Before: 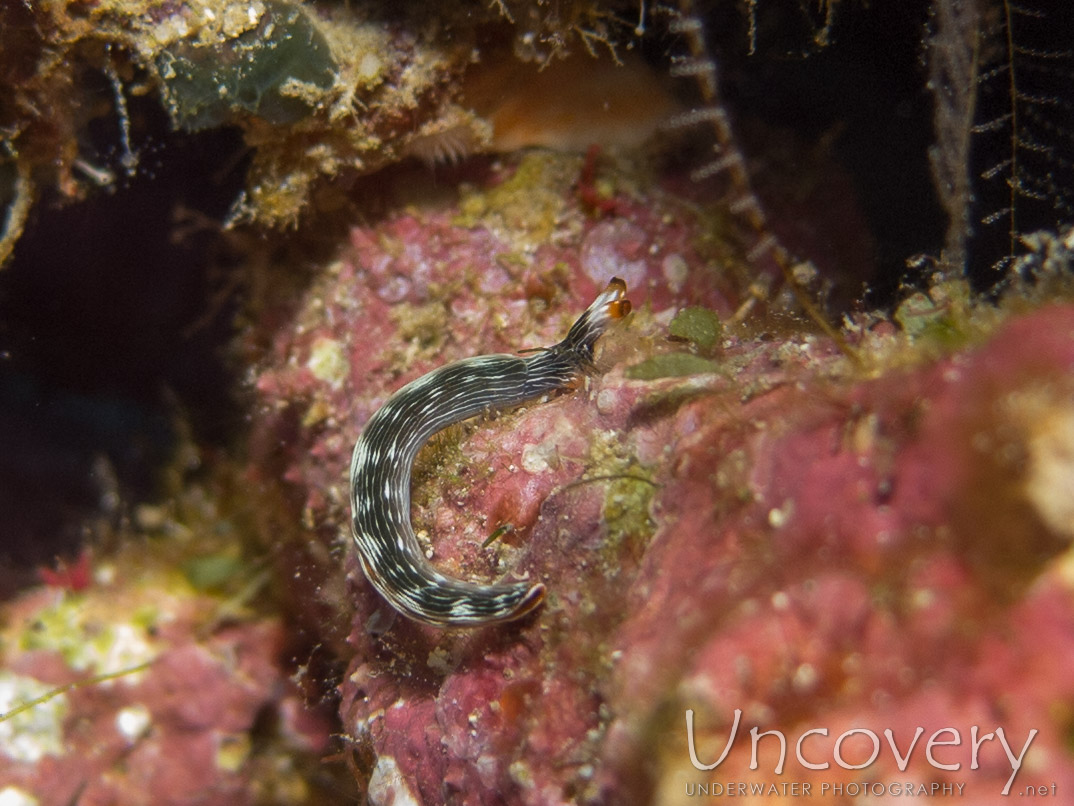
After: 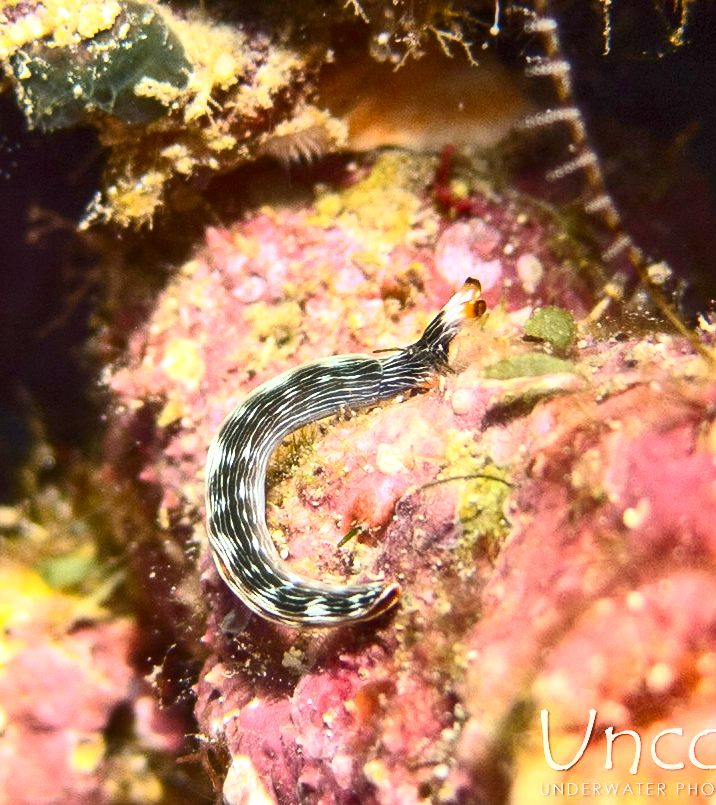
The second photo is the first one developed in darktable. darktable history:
shadows and highlights: shadows 49, highlights -41, soften with gaussian
crop and rotate: left 13.537%, right 19.796%
contrast brightness saturation: contrast 0.4, brightness 0.1, saturation 0.21
exposure: exposure 1.15 EV, compensate highlight preservation false
